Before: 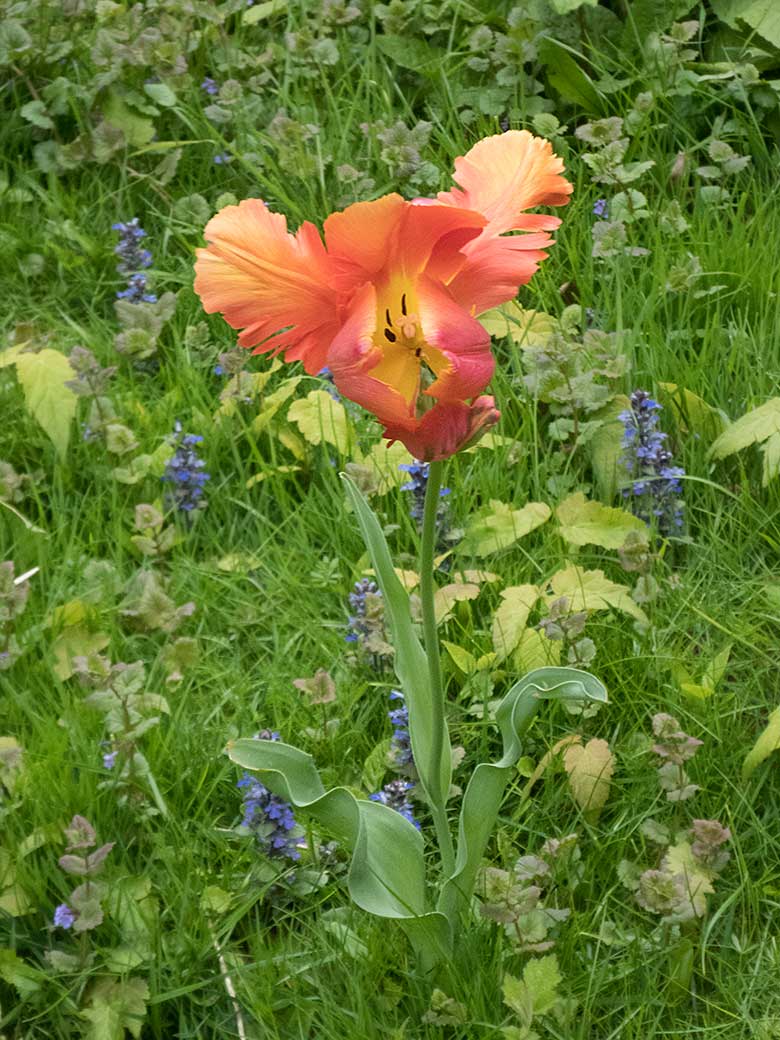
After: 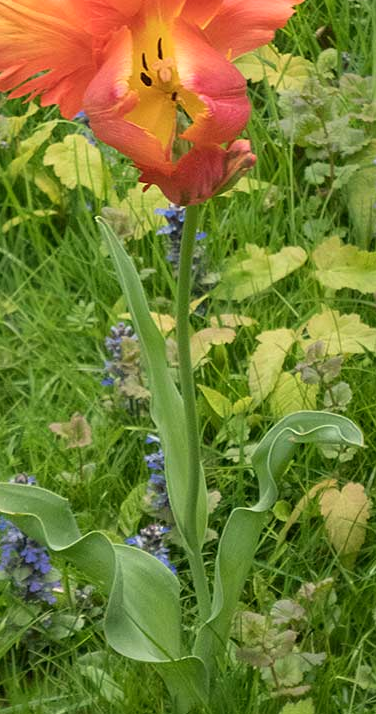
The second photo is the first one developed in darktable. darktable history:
crop: left 31.379%, top 24.658%, right 20.326%, bottom 6.628%
white balance: red 1.029, blue 0.92
